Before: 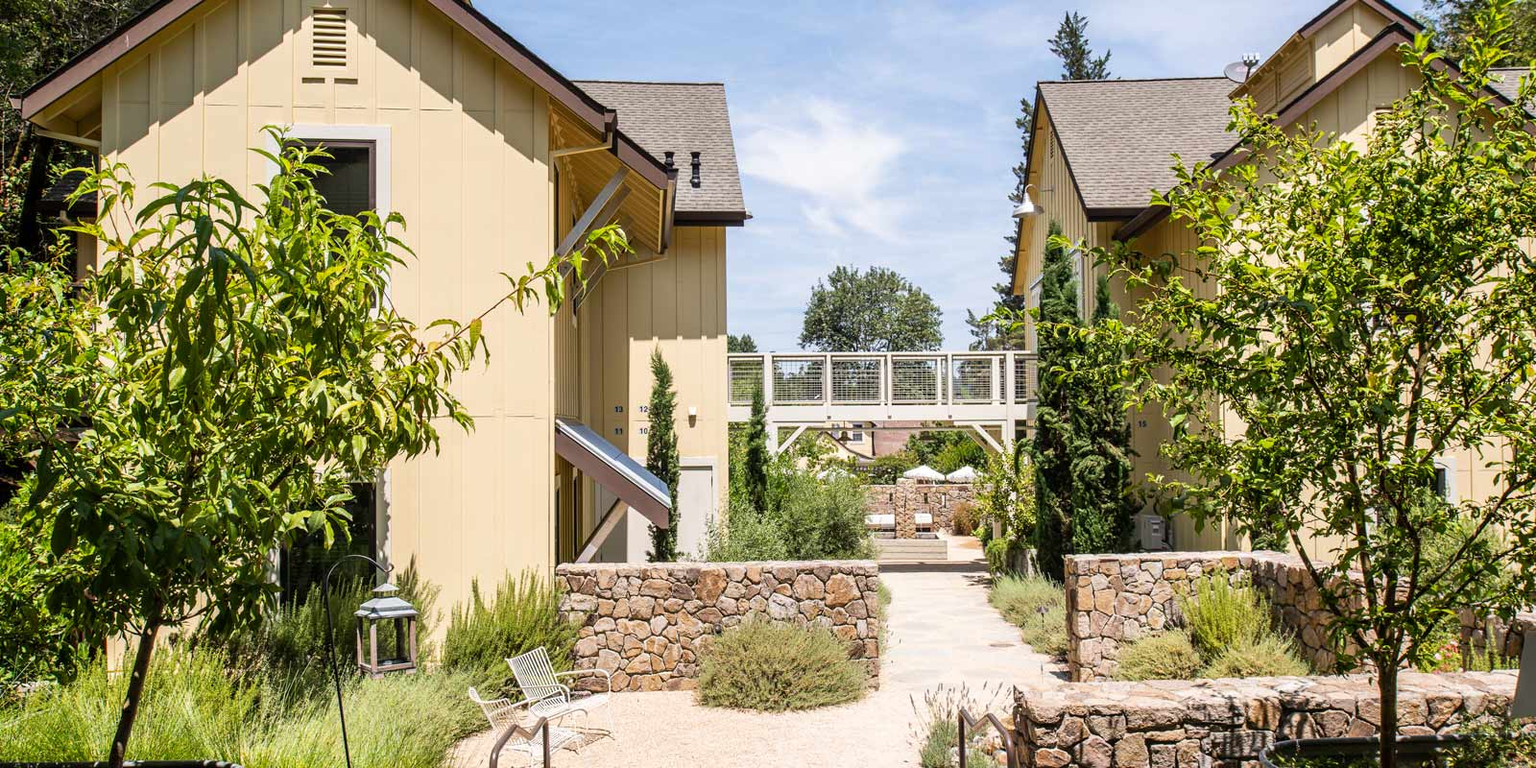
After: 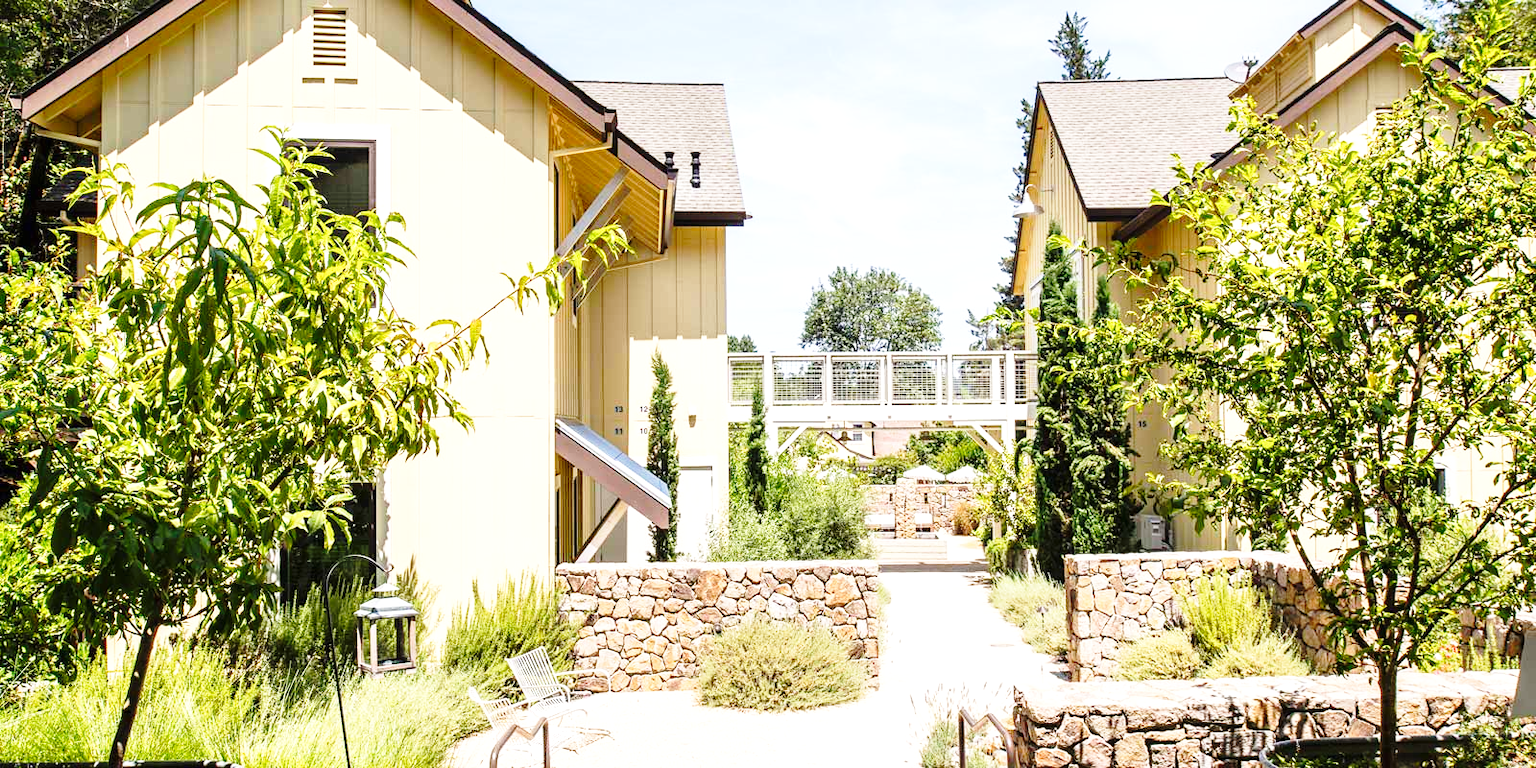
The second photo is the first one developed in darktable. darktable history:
exposure: black level correction 0, exposure 0.5 EV, compensate highlight preservation false
base curve: curves: ch0 [(0, 0) (0.028, 0.03) (0.121, 0.232) (0.46, 0.748) (0.859, 0.968) (1, 1)], preserve colors none
